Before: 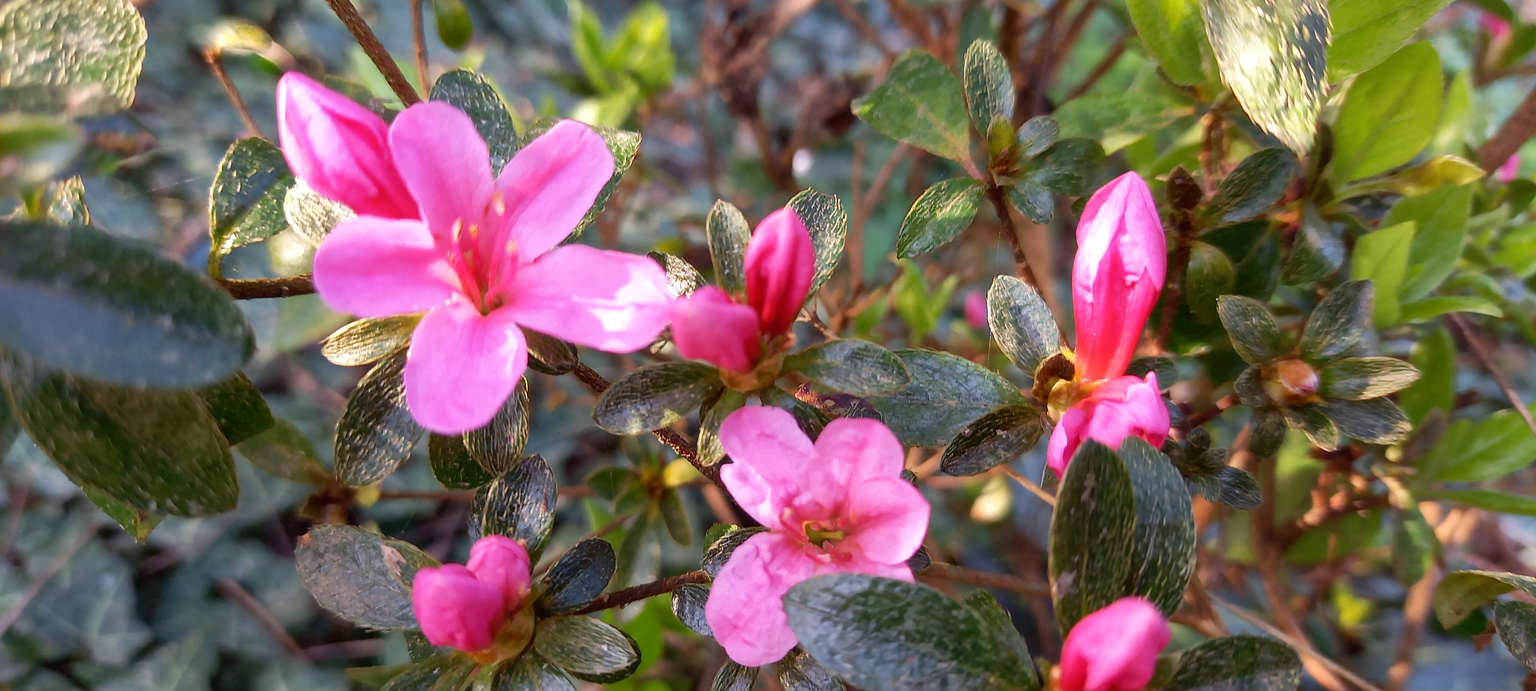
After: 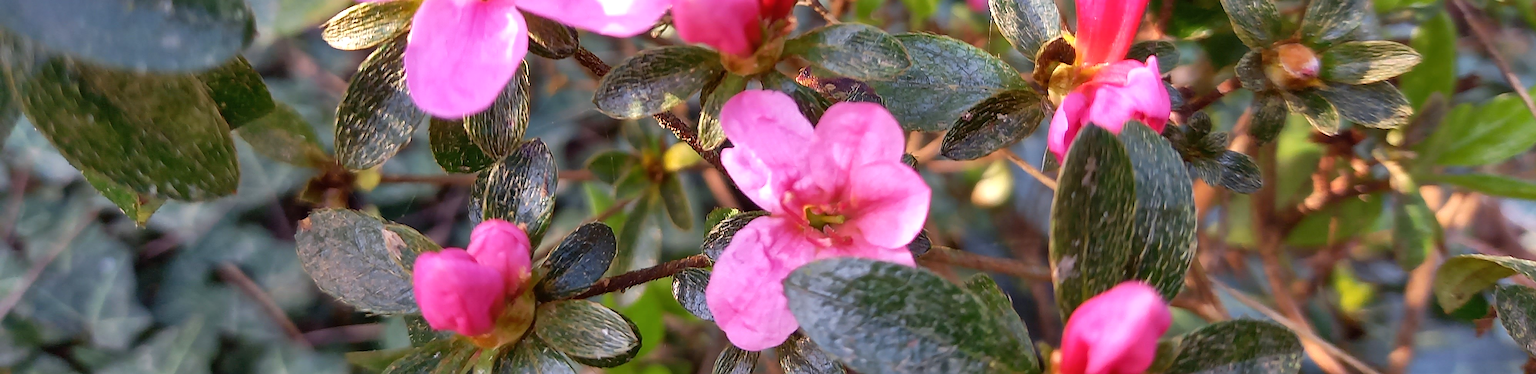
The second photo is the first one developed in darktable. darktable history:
crop and rotate: top 45.807%, right 0.048%
shadows and highlights: white point adjustment 0.062, soften with gaussian
exposure: exposure 0.201 EV, compensate exposure bias true, compensate highlight preservation false
sharpen: on, module defaults
